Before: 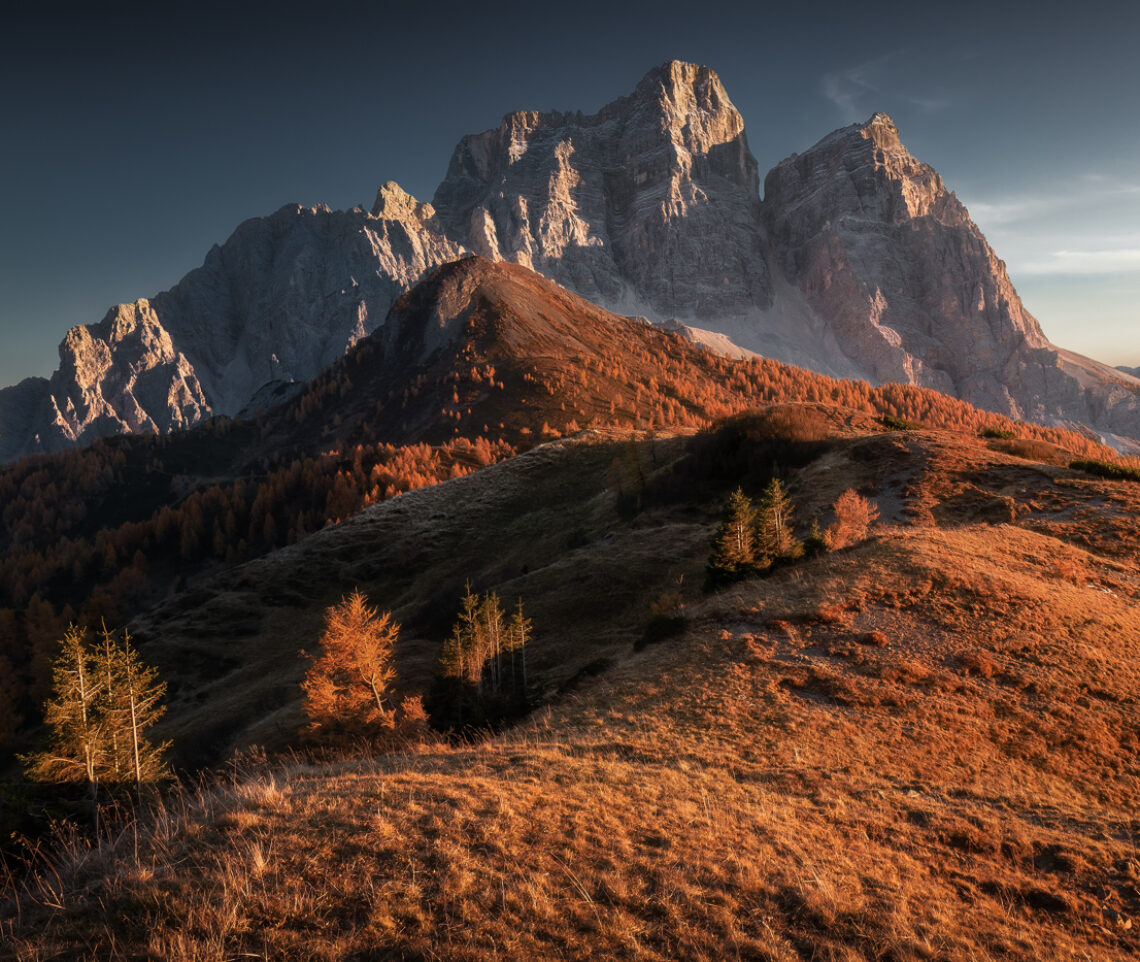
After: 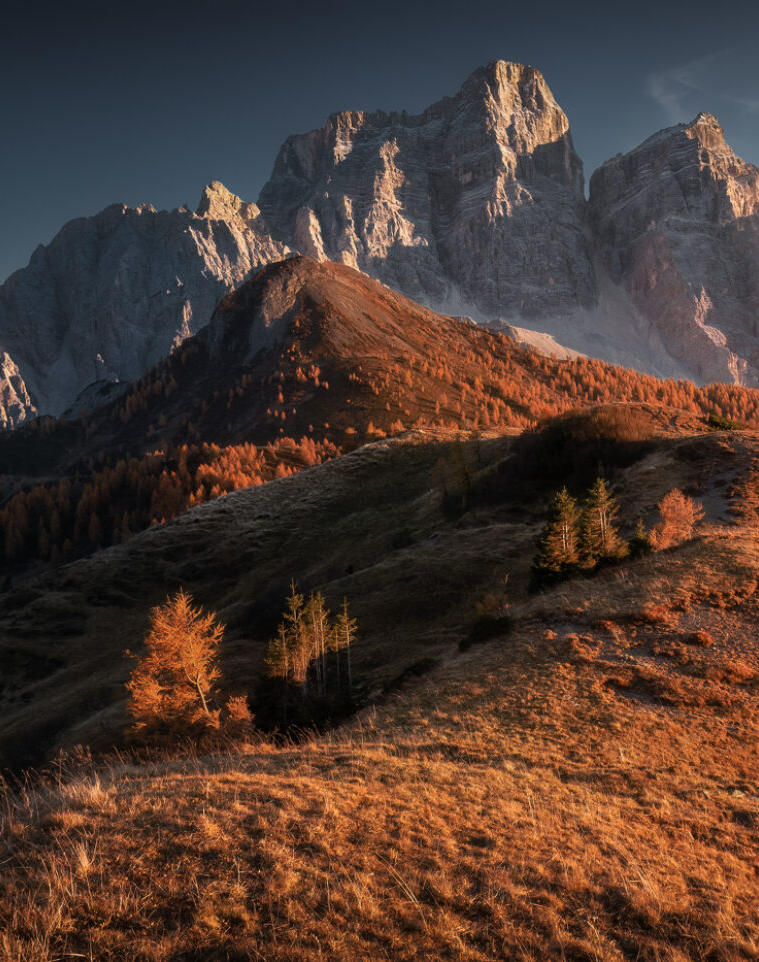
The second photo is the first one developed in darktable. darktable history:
crop and rotate: left 15.375%, right 18.012%
